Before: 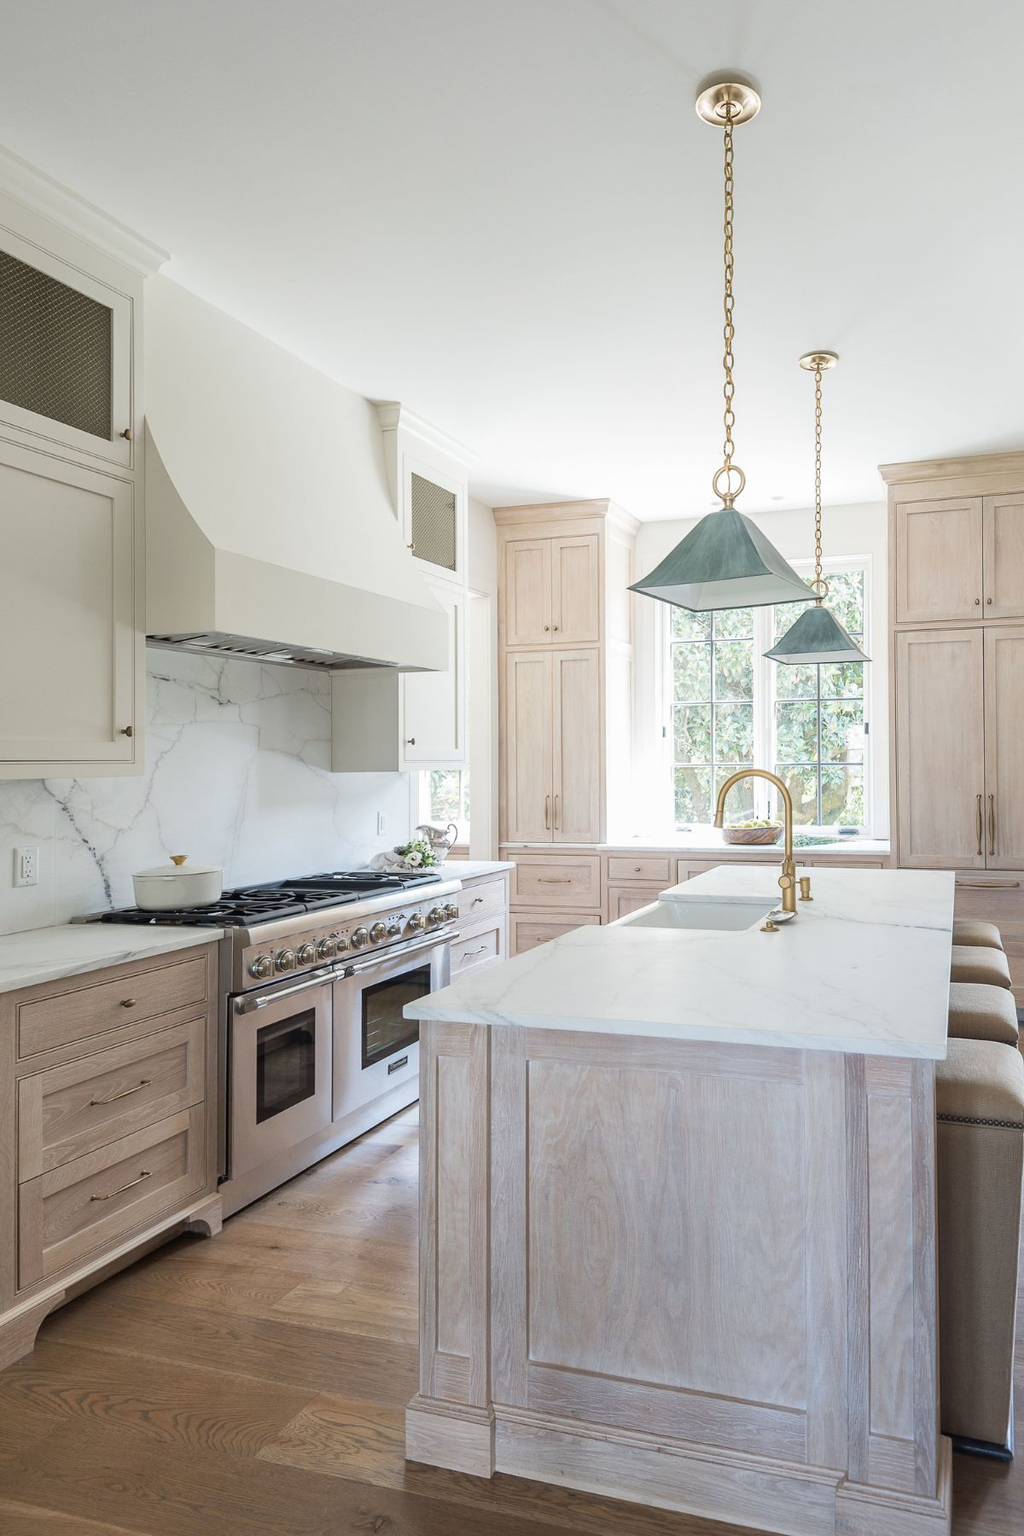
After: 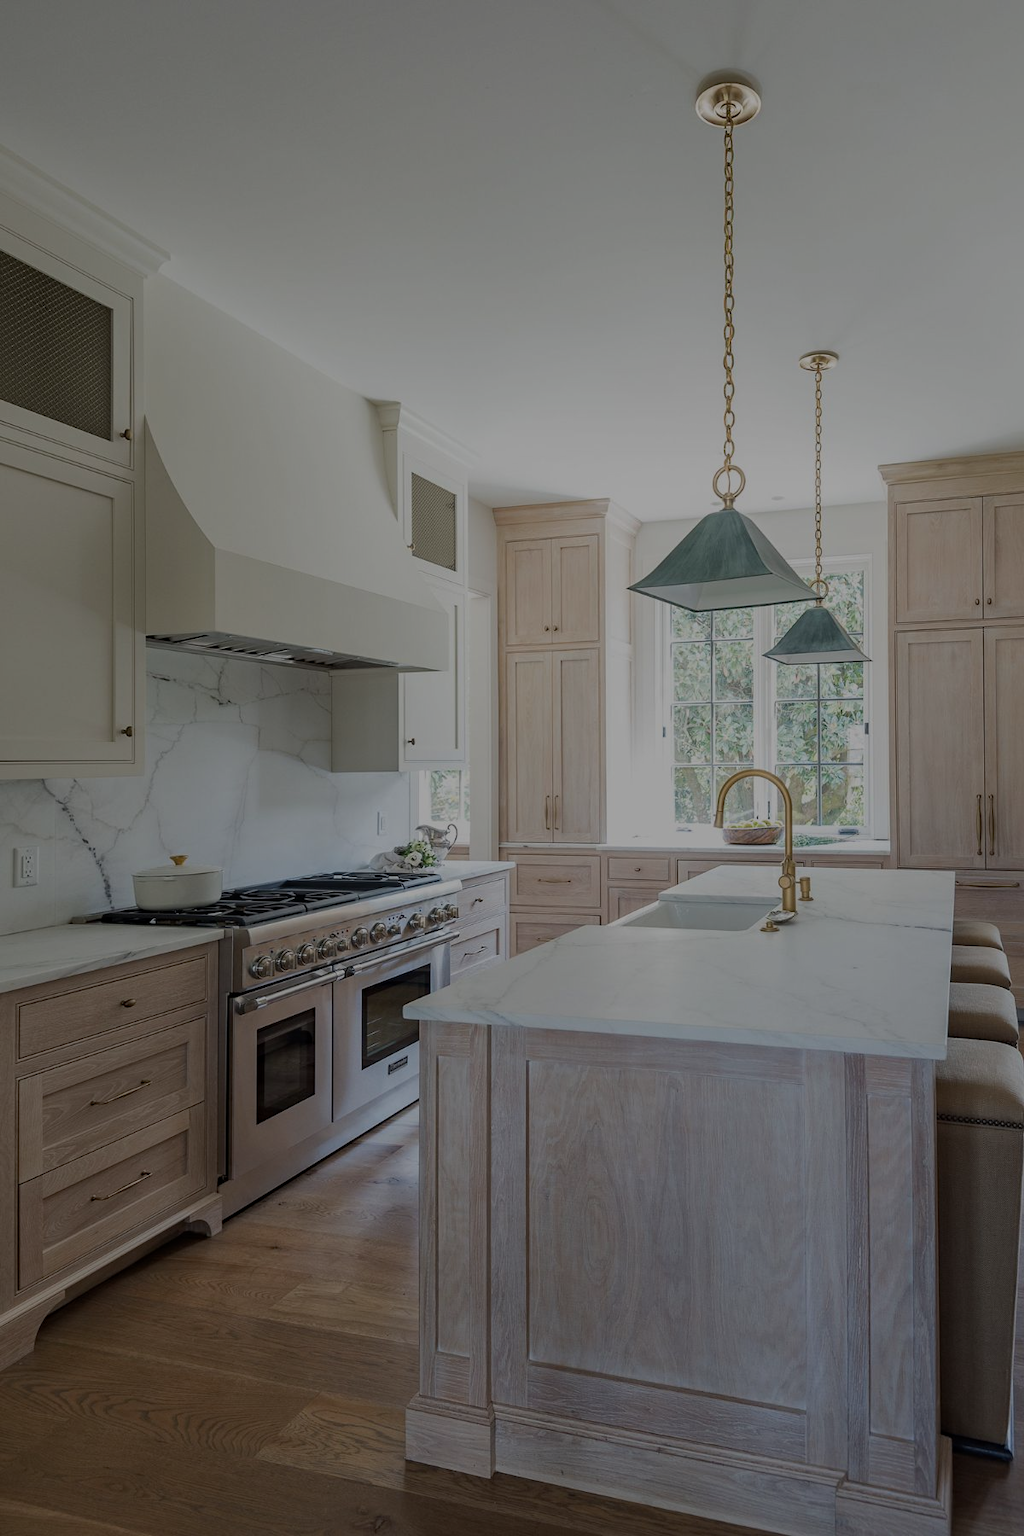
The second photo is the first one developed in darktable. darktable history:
exposure: exposure -1.447 EV, compensate highlight preservation false
haze removal: compatibility mode true, adaptive false
